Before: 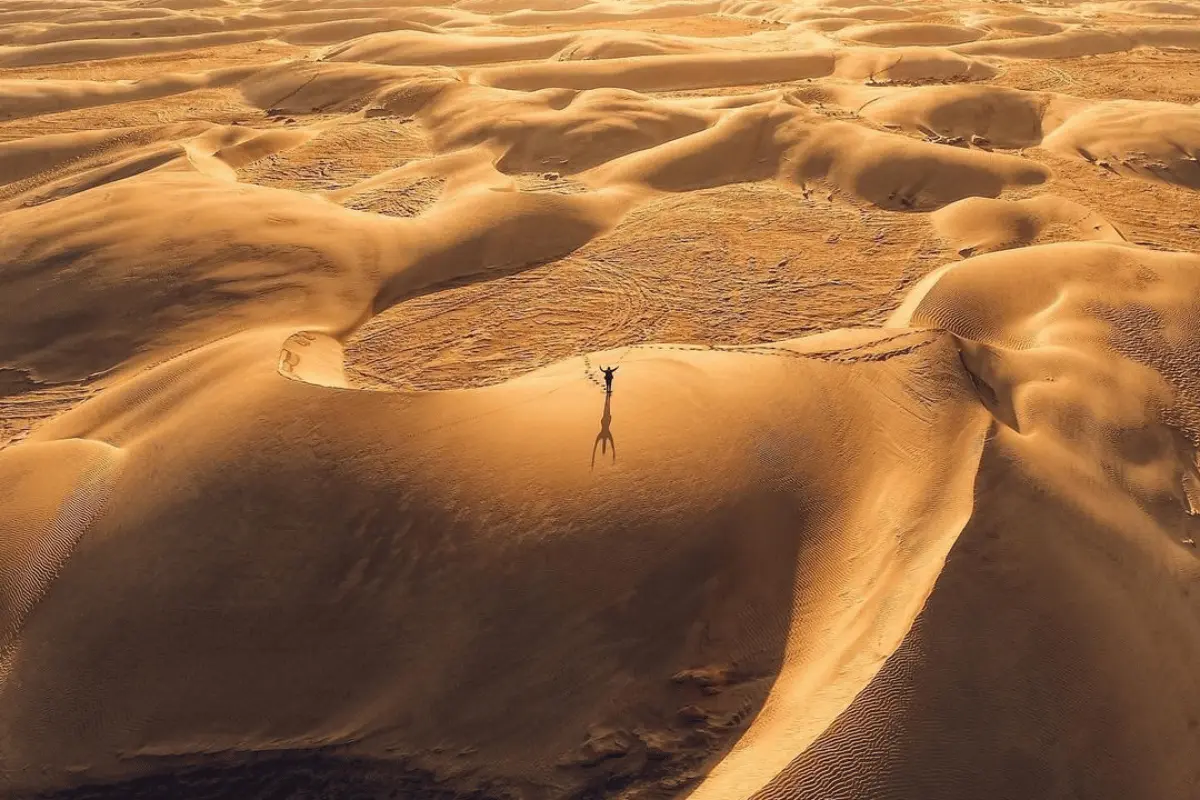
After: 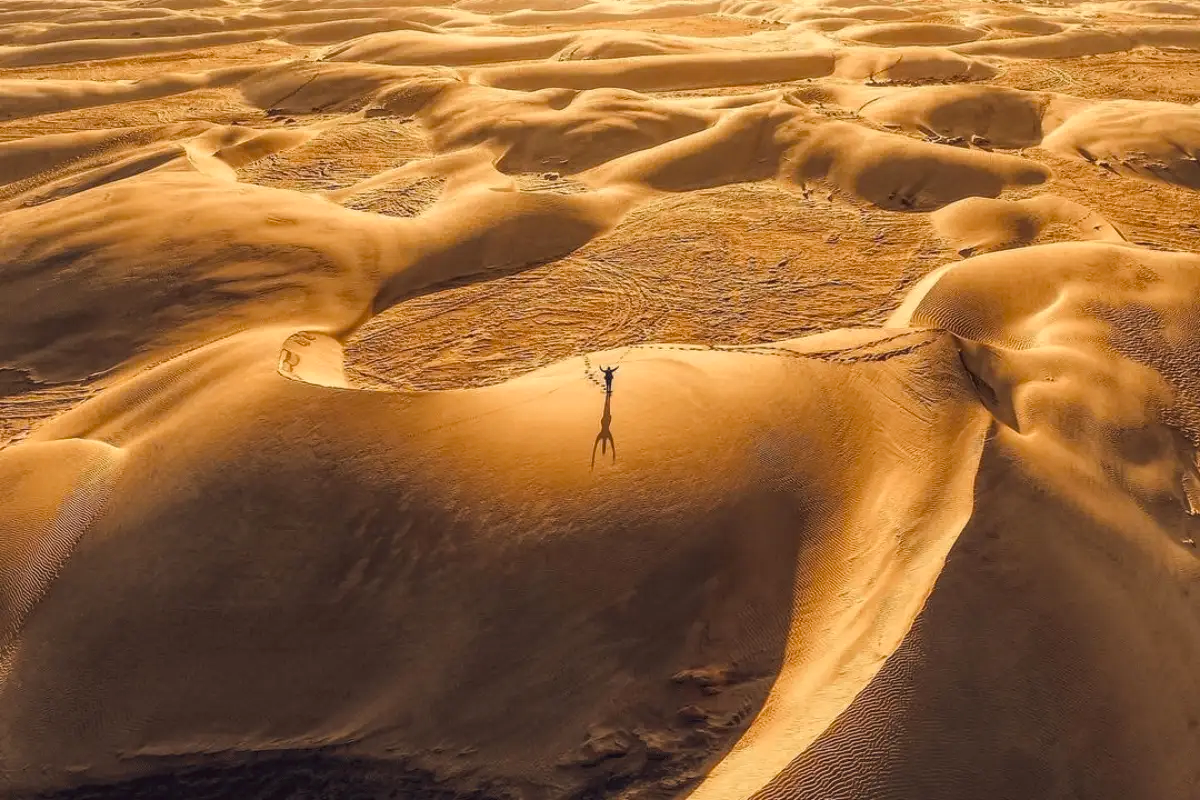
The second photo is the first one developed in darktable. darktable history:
color balance rgb: shadows fall-off 101%, linear chroma grading › mid-tones 7.63%, perceptual saturation grading › mid-tones 11.68%, mask middle-gray fulcrum 22.45%, global vibrance 10.11%, saturation formula JzAzBz (2021)
local contrast: on, module defaults
